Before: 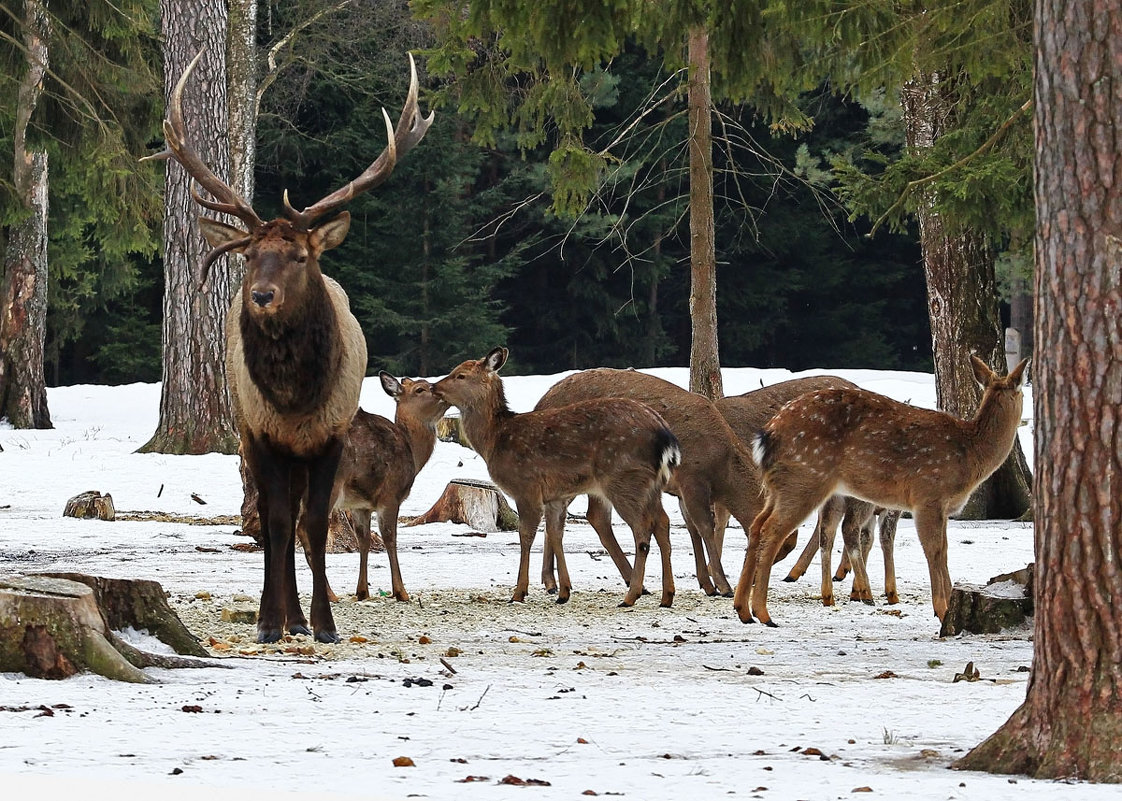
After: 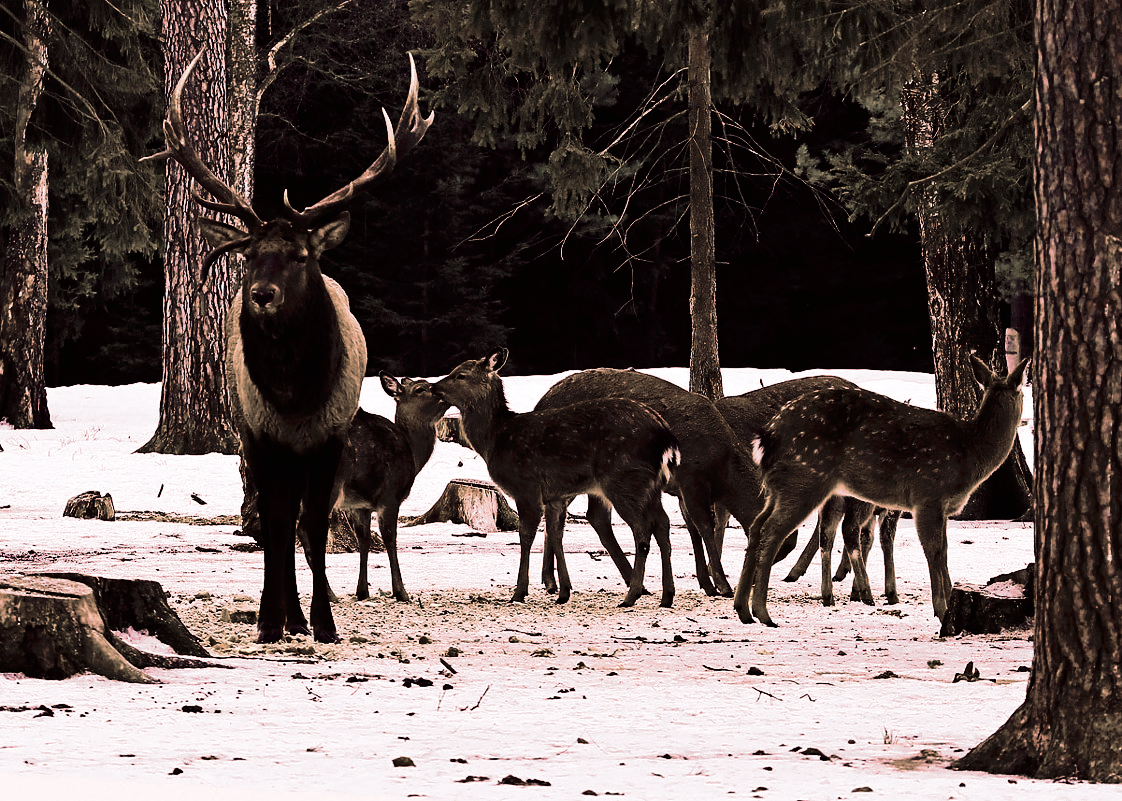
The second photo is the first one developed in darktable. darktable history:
tone curve: curves: ch0 [(0, 0) (0.003, 0.005) (0.011, 0.006) (0.025, 0.004) (0.044, 0.004) (0.069, 0.007) (0.1, 0.014) (0.136, 0.018) (0.177, 0.034) (0.224, 0.065) (0.277, 0.089) (0.335, 0.143) (0.399, 0.219) (0.468, 0.327) (0.543, 0.455) (0.623, 0.63) (0.709, 0.786) (0.801, 0.87) (0.898, 0.922) (1, 1)], preserve colors none
color look up table: target L [97.32, 93.88, 76.67, 79.6, 78.88, 74.4, 73.16, 65.92, 64.3, 62.83, 59.46, 45.08, 37.97, 35.93, 34.45, 9.781, 200.42, 101.54, 81.94, 70.3, 73.59, 57.03, 57.37, 59.52, 45.11, 45.66, 40.91, 17.98, 64.64, 57.13, 74.39, 54.4, 40.21, 53.6, 45.04, 56.36, 32.59, 39.95, 30.57, 27.72, 13.6, 31.36, 5.83, 1.911, 82.71, 57.66, 59.1, 42.72, 35.27], target a [-2.28, 0.003, -2.989, 0.247, 12.21, 7.286, 7.475, 6.532, 0.811, 1.031, 0.466, -0.318, -1.511, 4.74, 1.439, -0.937, 0, 0, 16.52, 15.75, 12.88, 6.198, 3.928, 9.695, 10.05, 3.189, 13.2, 10.68, 13.52, 4.77, 20.41, 10.46, 11.83, 12.96, 11.23, 4.353, 10.14, 12.32, 15.26, 19.63, 21.91, 12.45, 30.7, 12.68, -0.881, 3.749, 0.092, 7.888, 10.43], target b [36.31, 39.87, 9.208, 24.15, 13.45, 17.81, 16.56, 11.79, 9.819, 9.341, 5.469, 8.78, 7.628, 6.499, 3.308, 6.355, 0, -0.001, 23.8, 8.686, 16.94, 9.168, 8.747, 6.054, 8.564, 9.196, 9.353, 7.592, -2.321, -2.7, 5.876, -3.155, -8.392, -5.041, -3.465, 6.031, -4.733, -0.523, -7.445, -4.076, -10.01, -5.209, -18.18, 2.791, -0.317, -2.12, -0.342, -3.795, -5.564], num patches 49
